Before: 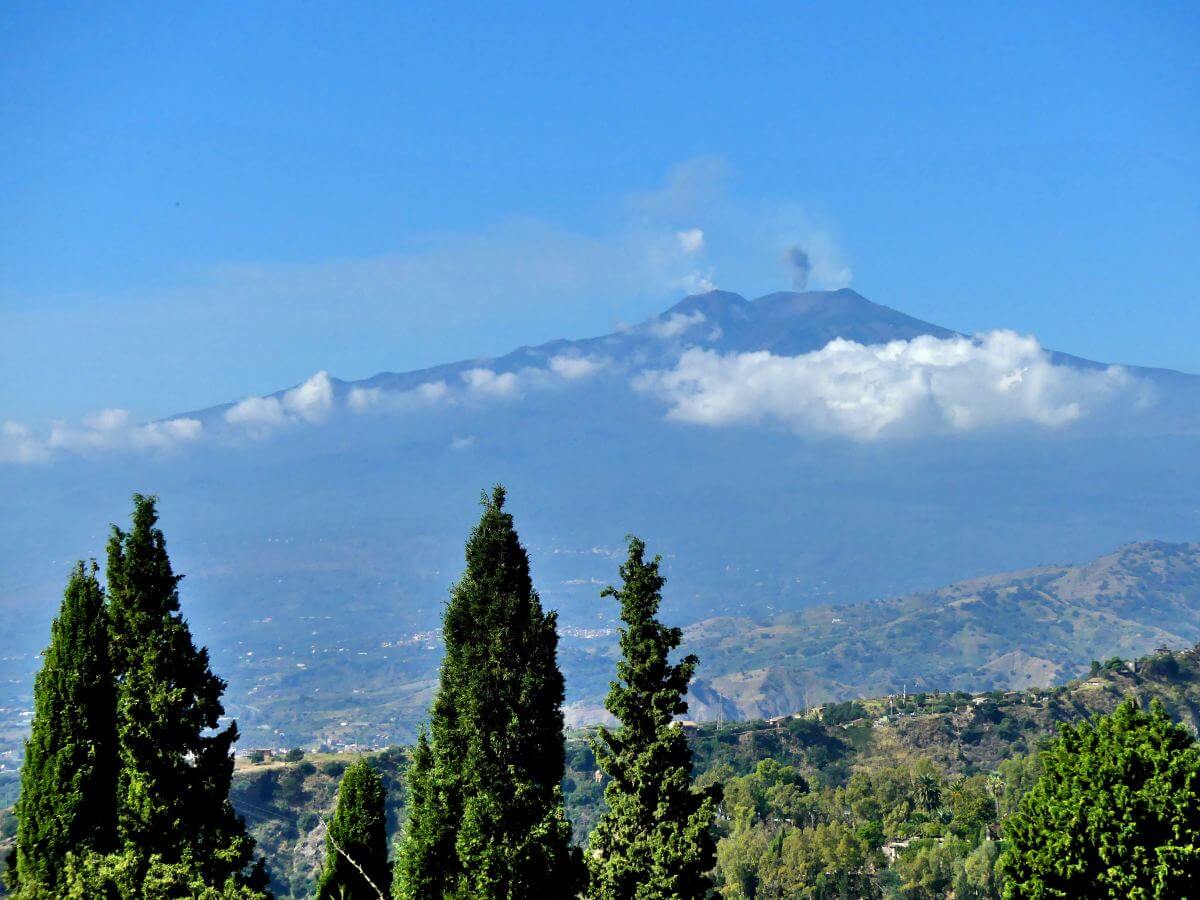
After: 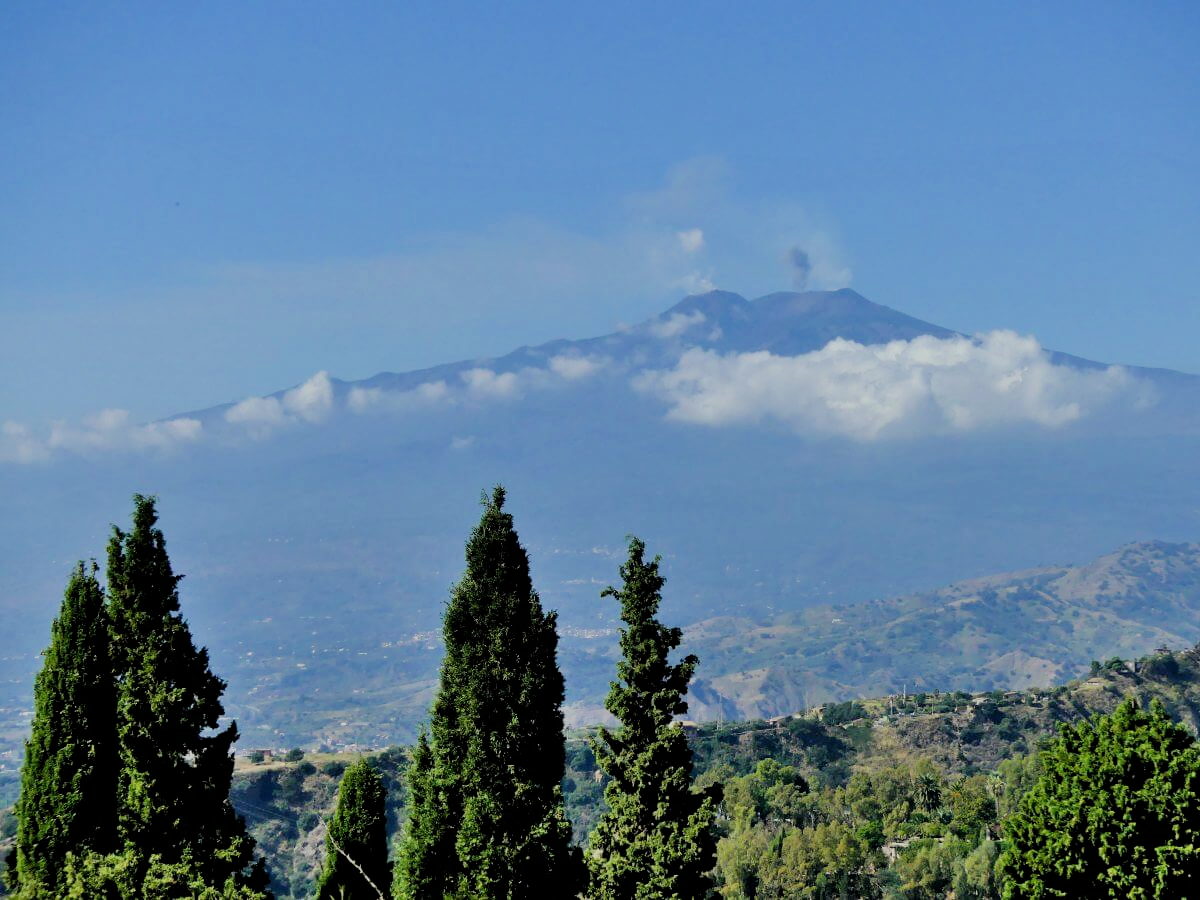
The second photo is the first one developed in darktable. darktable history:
filmic rgb: black relative exposure -7.19 EV, white relative exposure 5.39 EV, hardness 3.03
